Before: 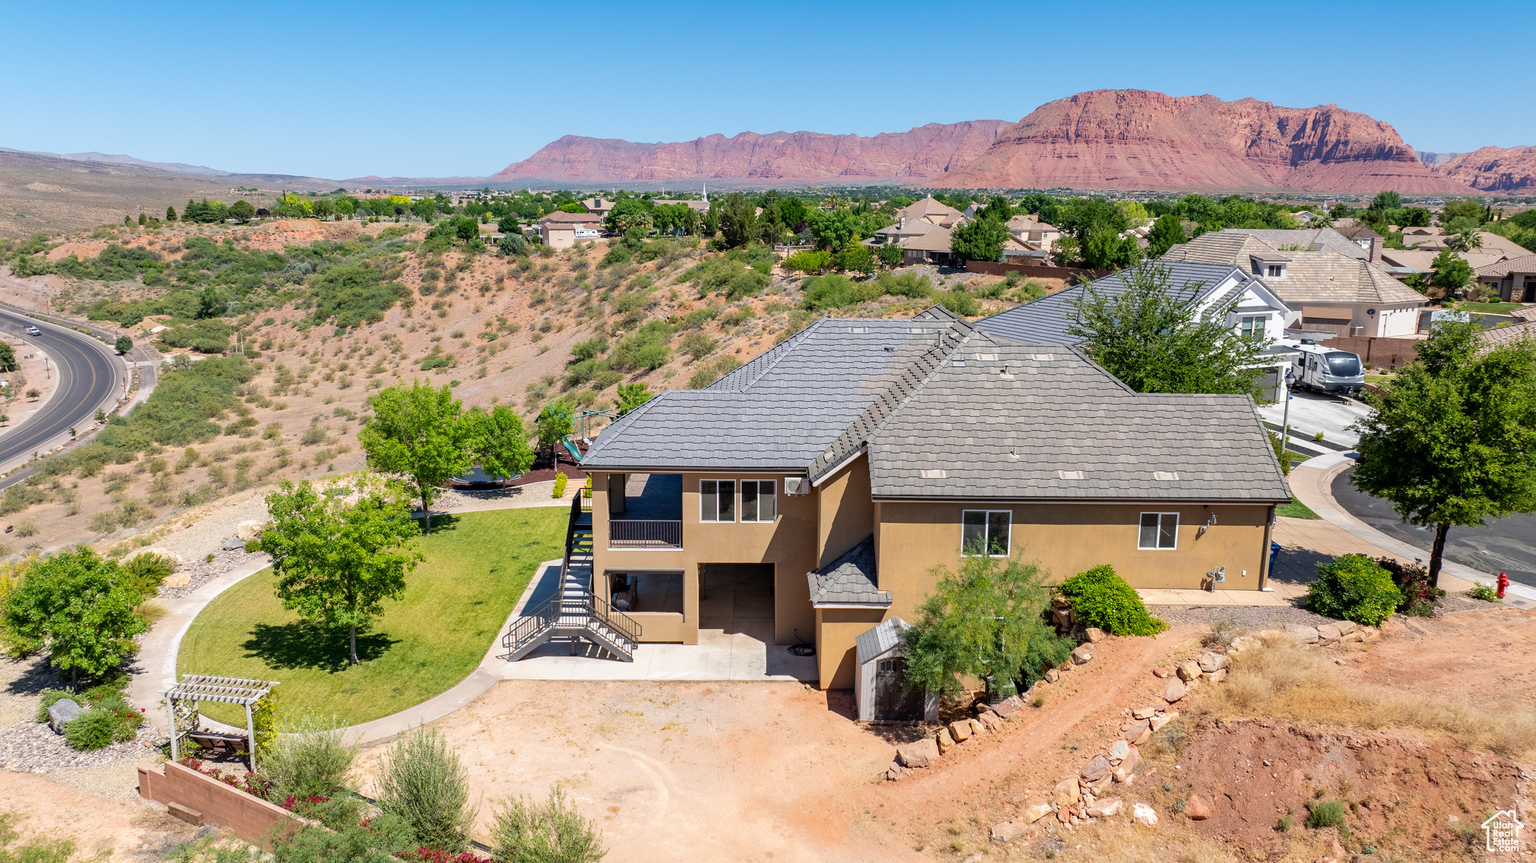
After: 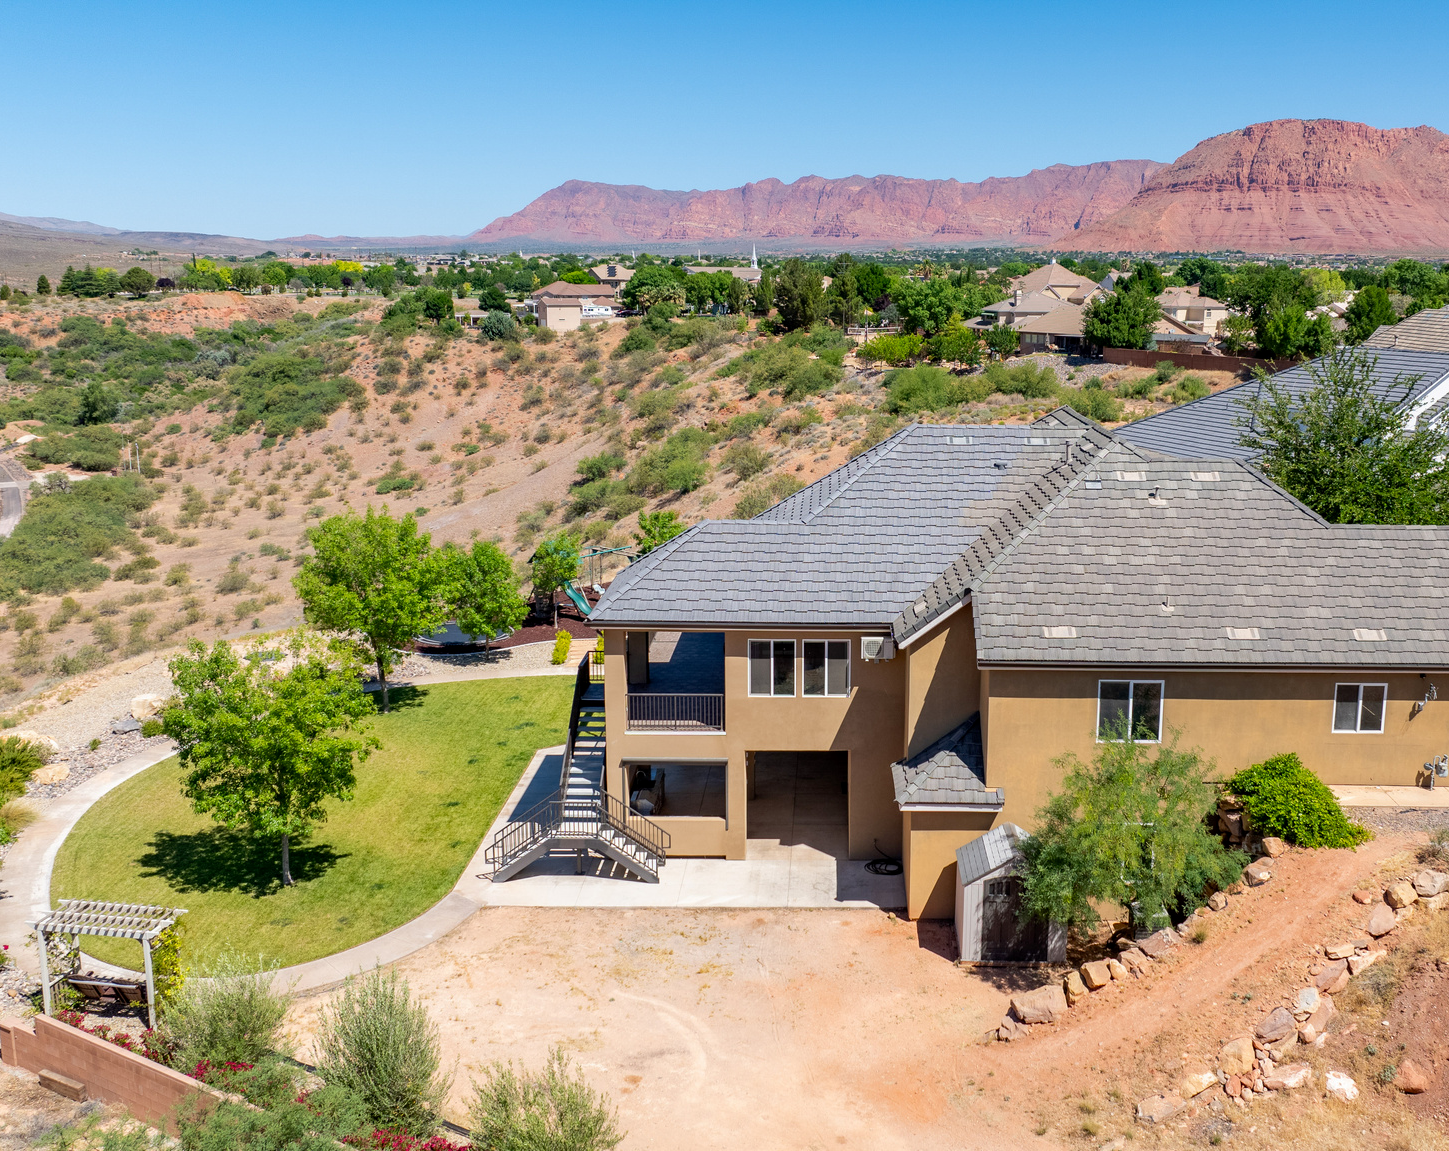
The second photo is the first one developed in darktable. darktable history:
crop and rotate: left 9.061%, right 20.142%
exposure: black level correction 0.002, compensate highlight preservation false
